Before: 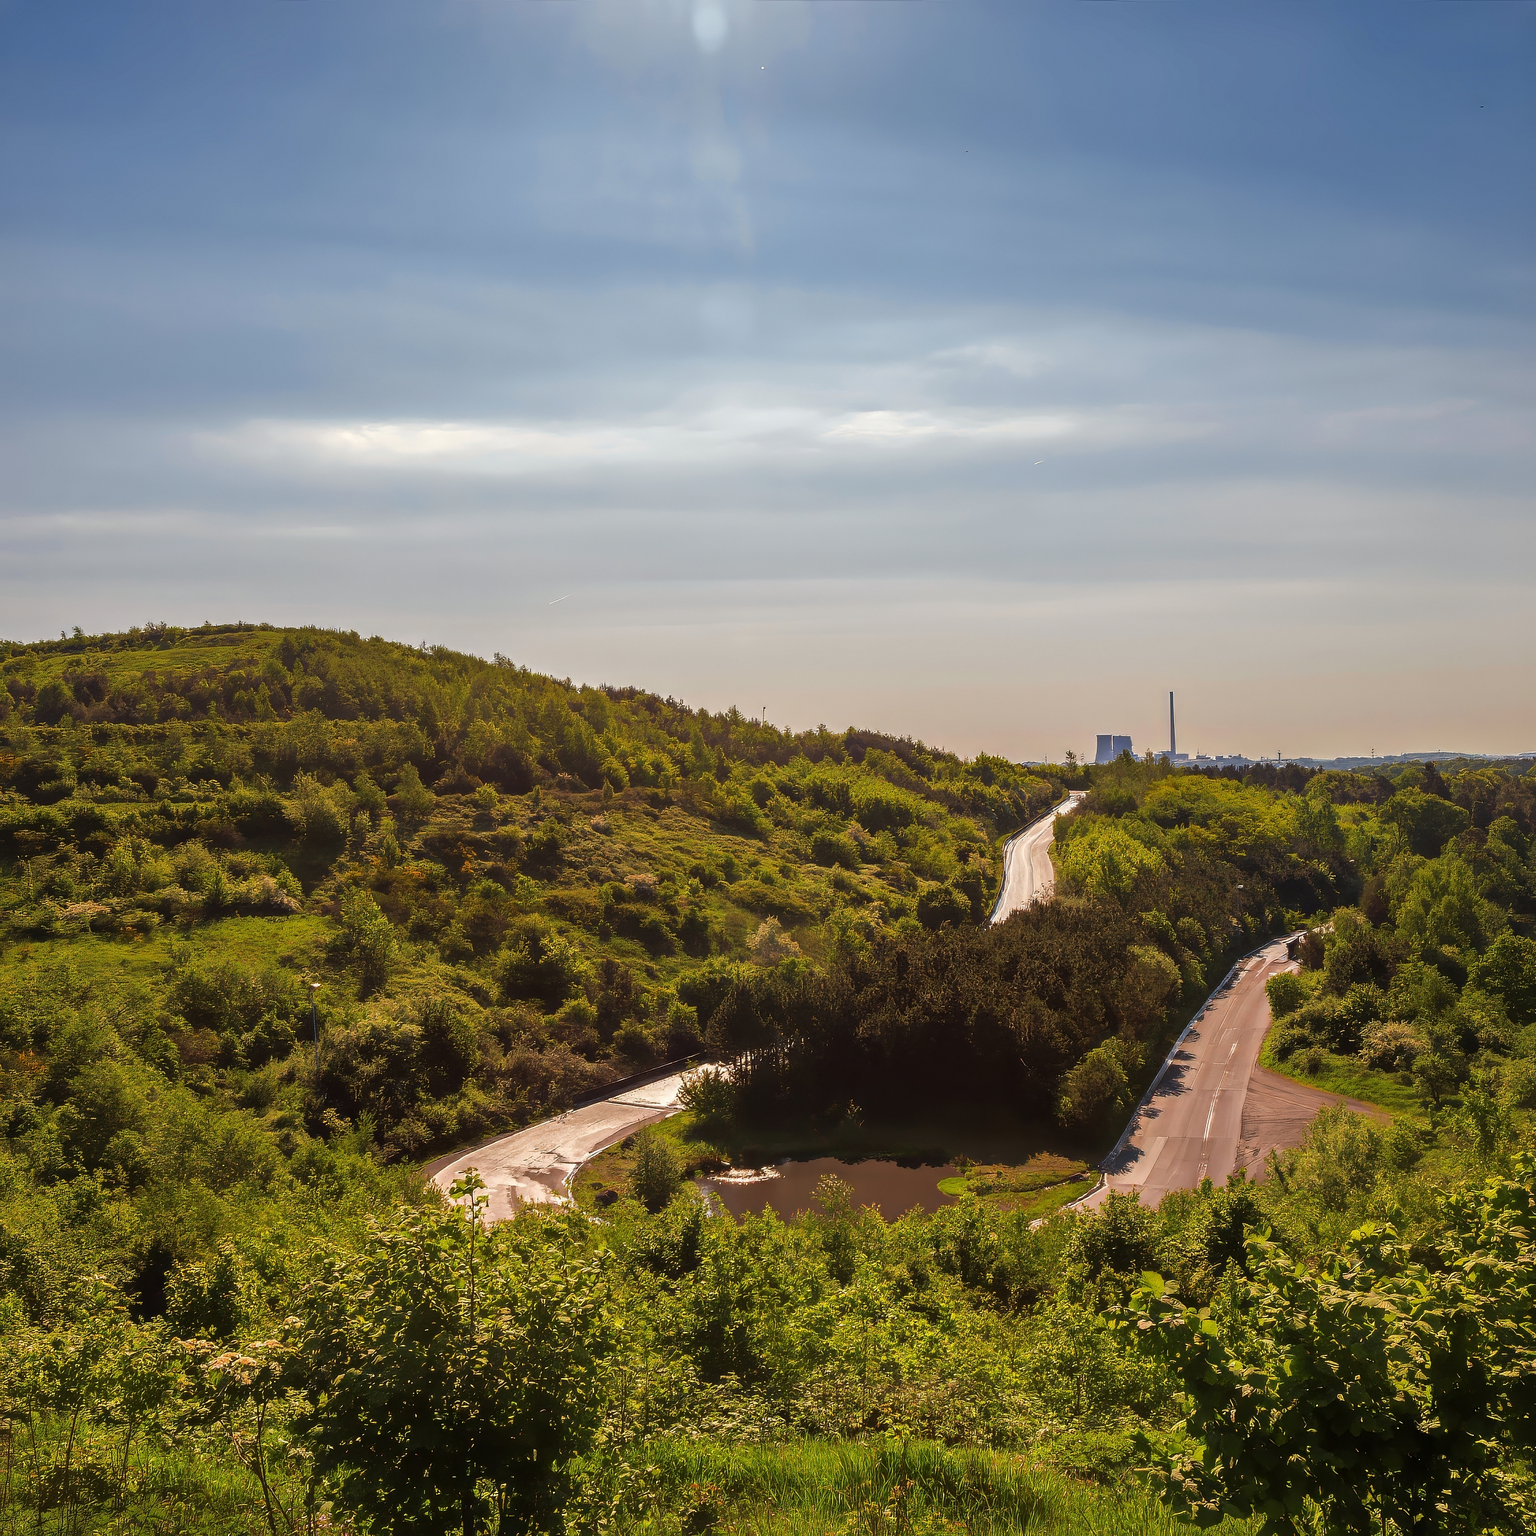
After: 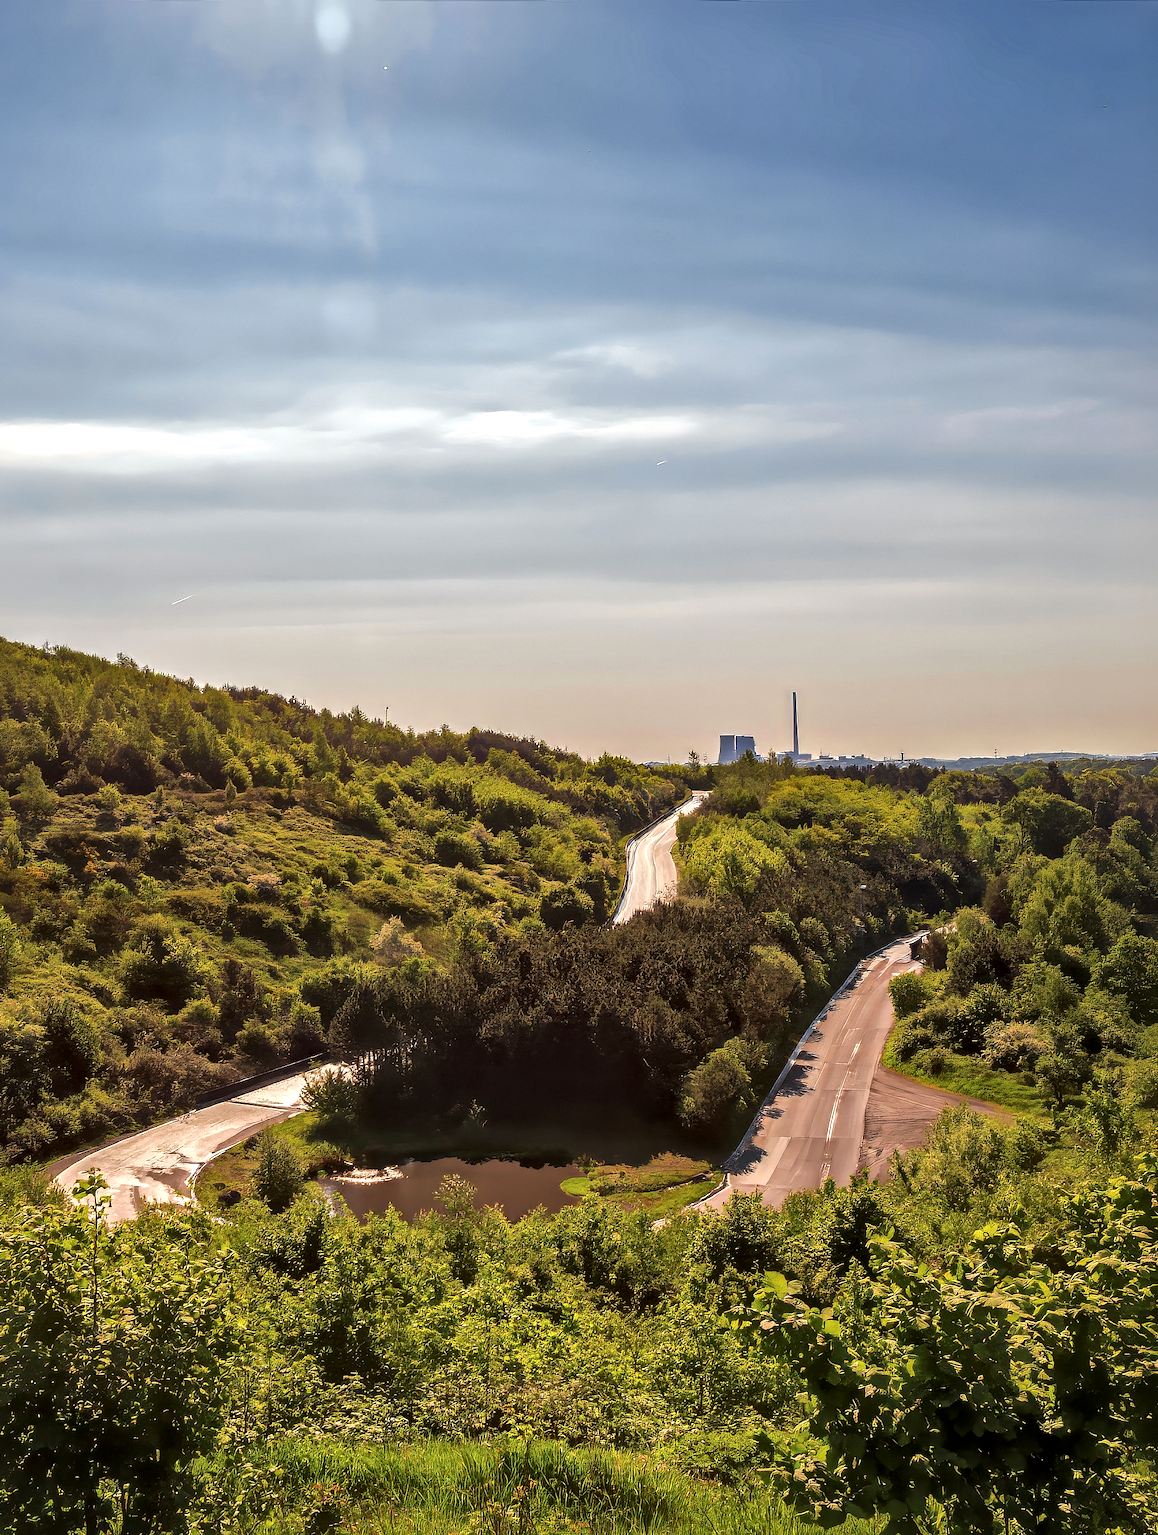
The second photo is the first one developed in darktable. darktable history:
crop and rotate: left 24.6%
exposure: exposure 0.217 EV, compensate highlight preservation false
local contrast: mode bilateral grid, contrast 20, coarseness 50, detail 171%, midtone range 0.2
